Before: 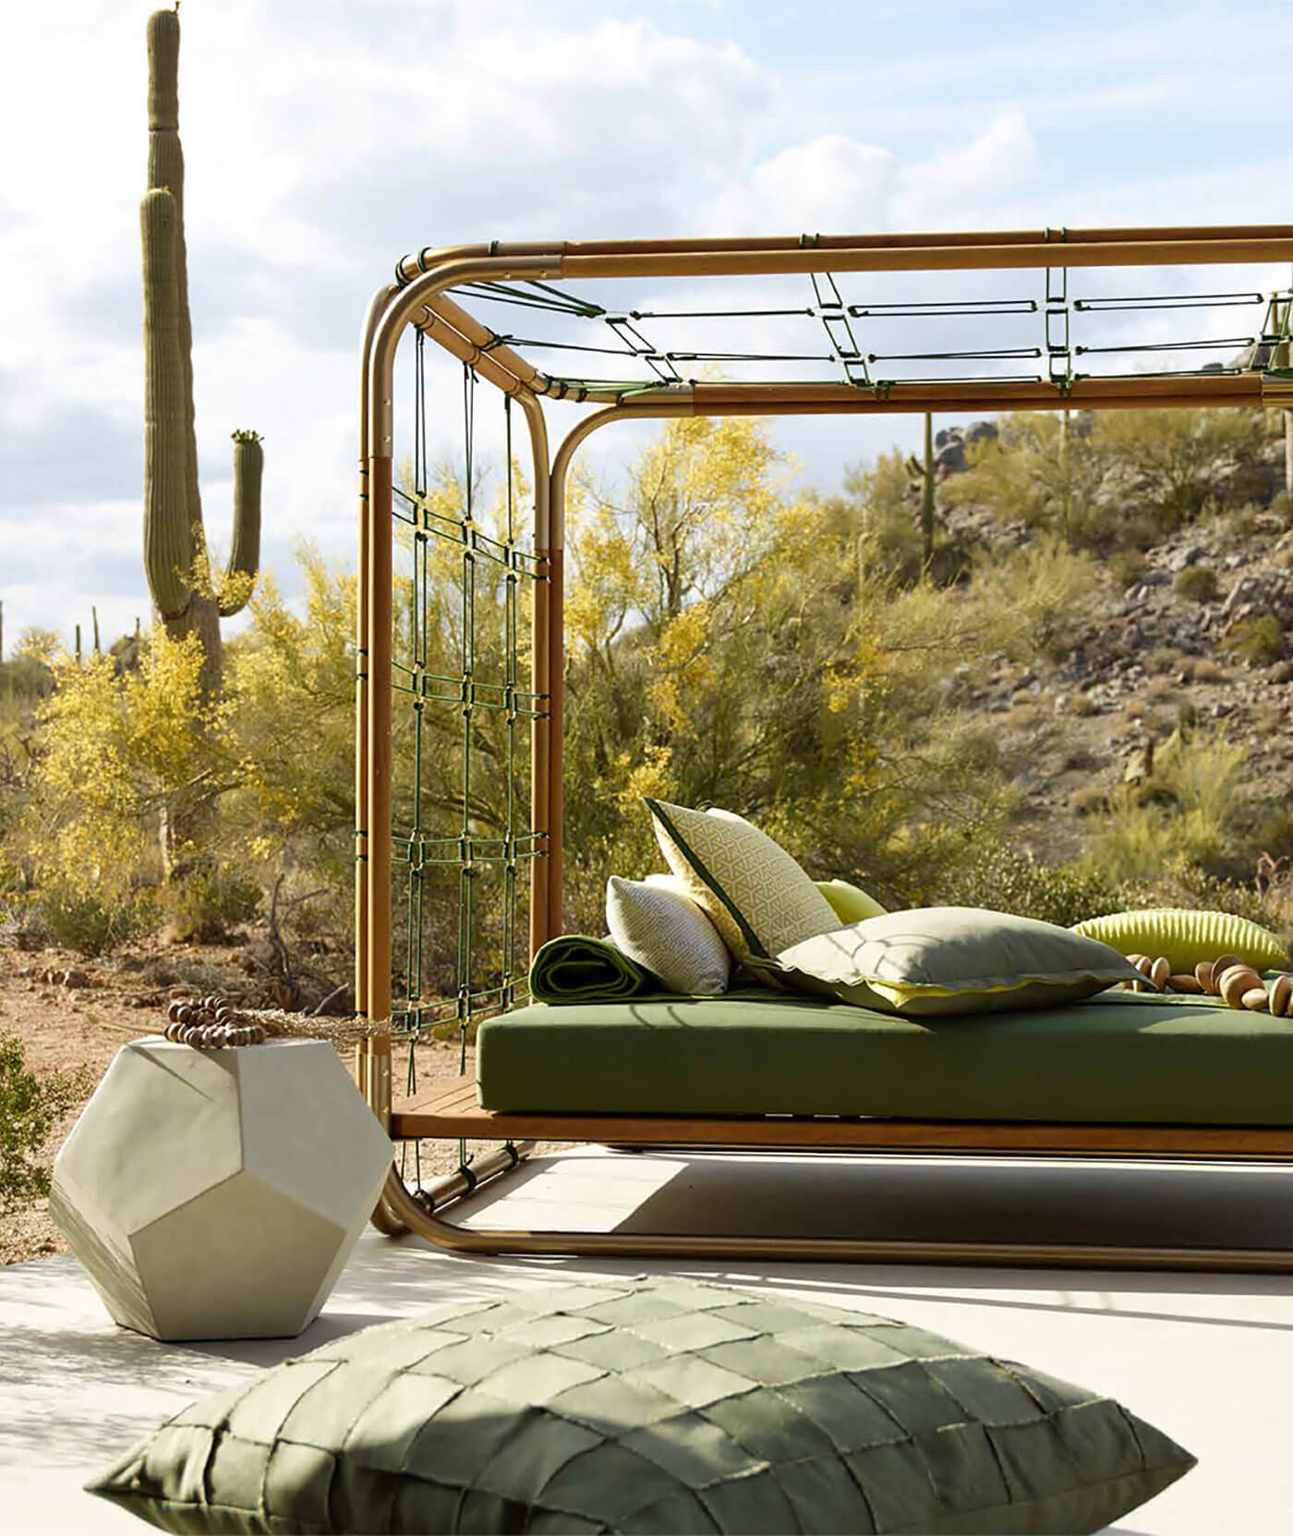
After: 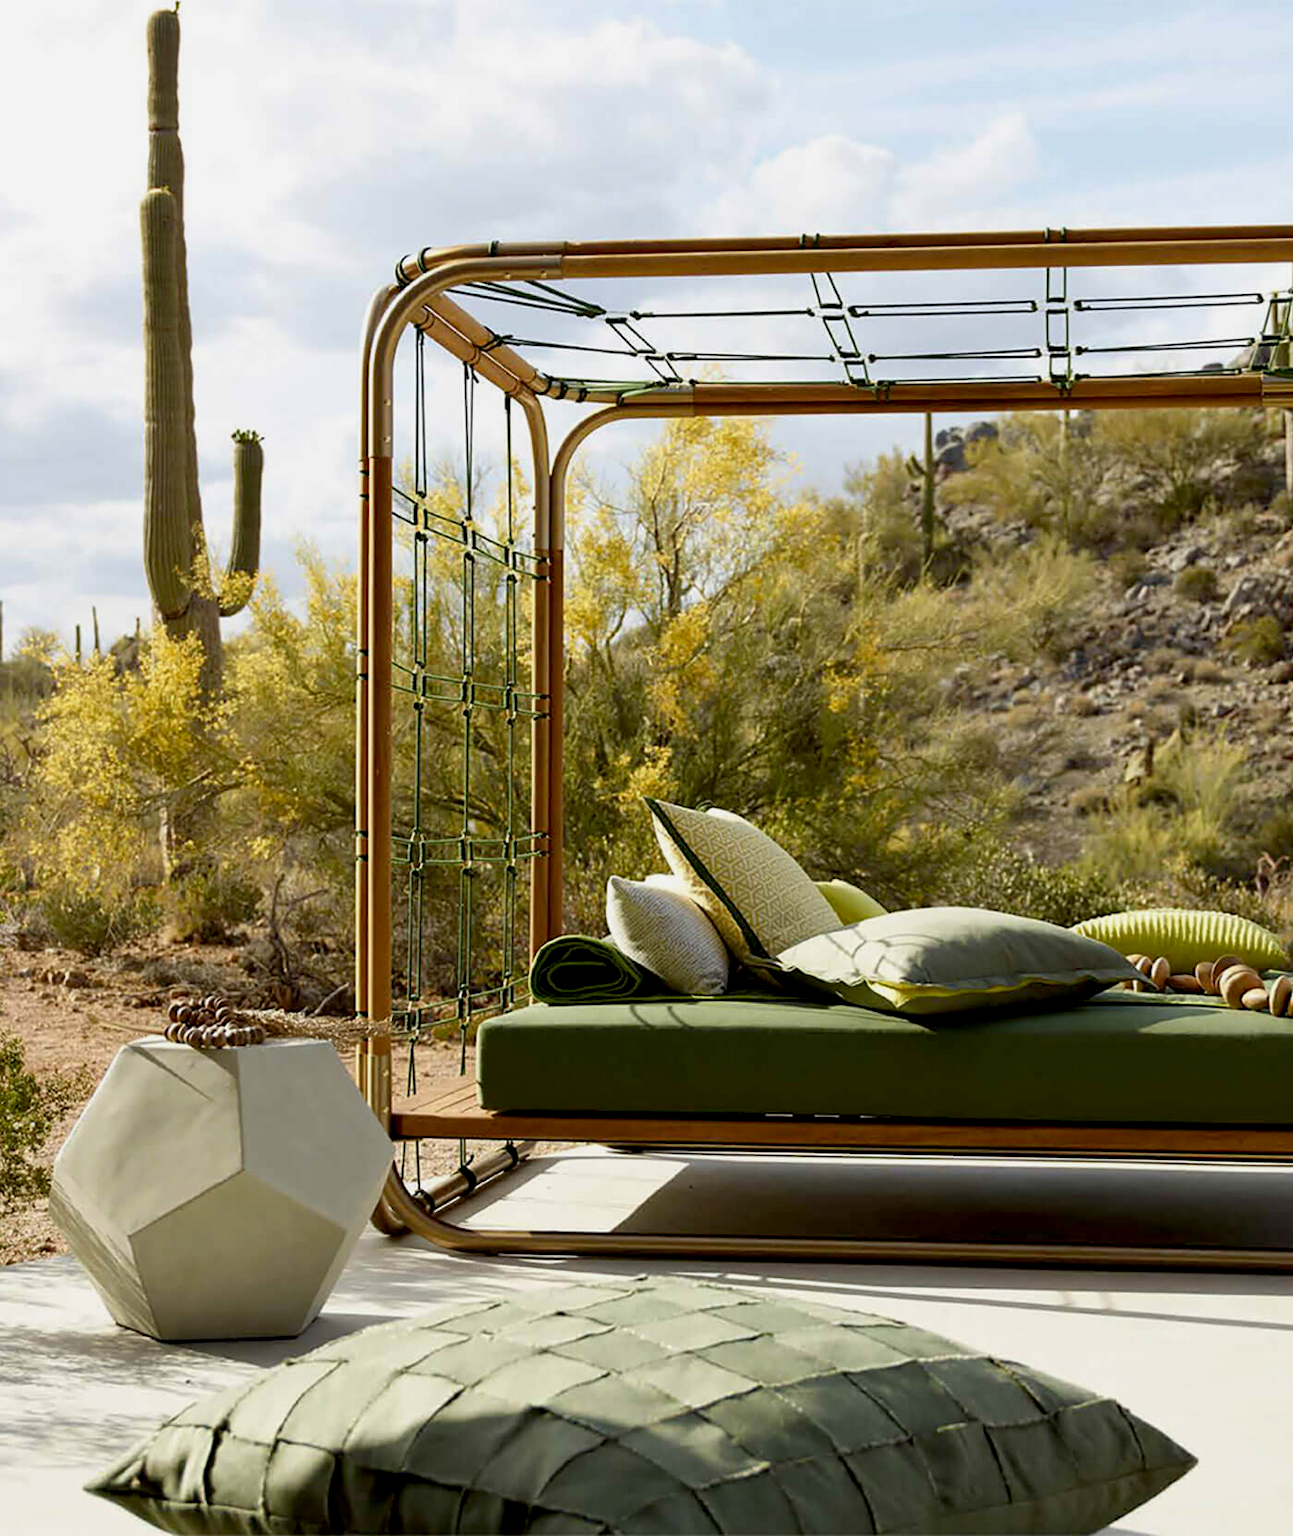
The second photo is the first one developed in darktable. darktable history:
exposure: black level correction 0.009, exposure -0.16 EV, compensate exposure bias true, compensate highlight preservation false
